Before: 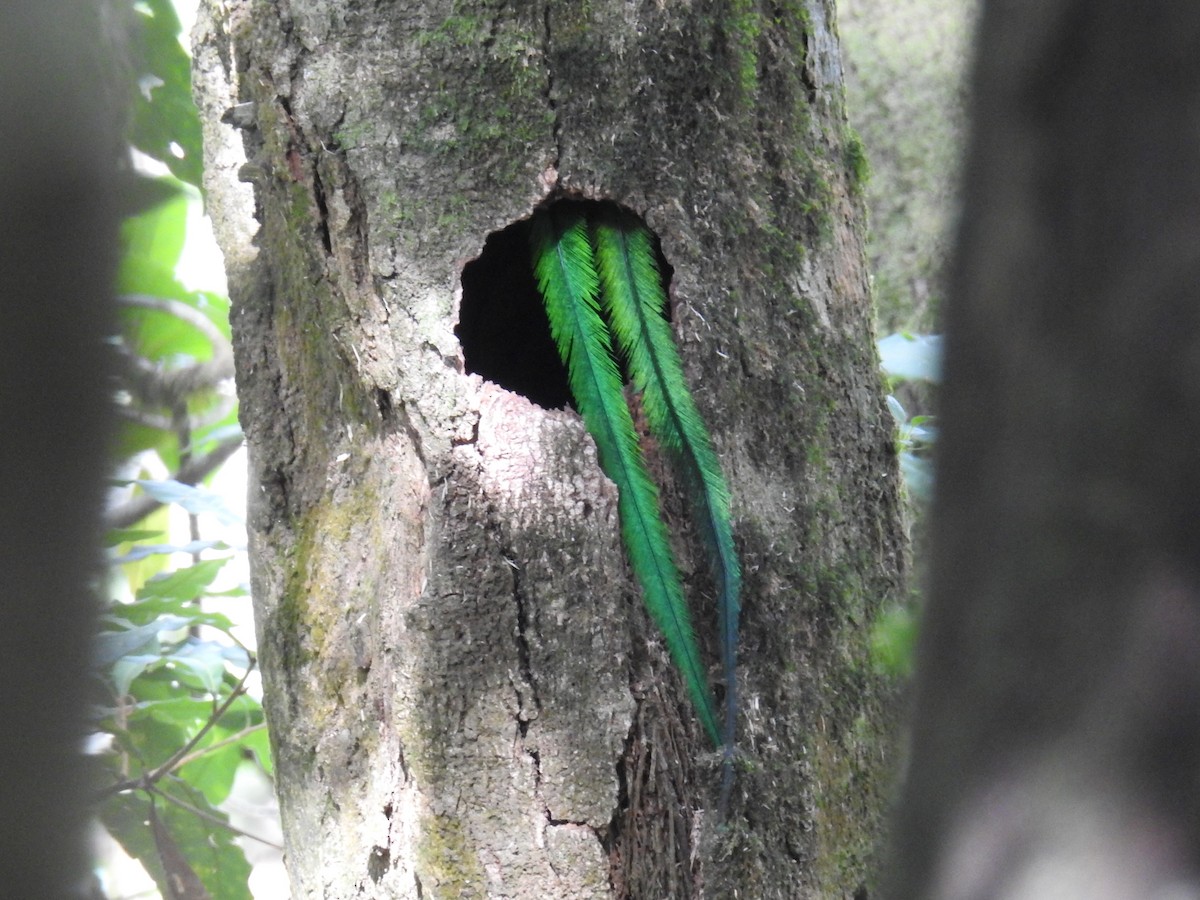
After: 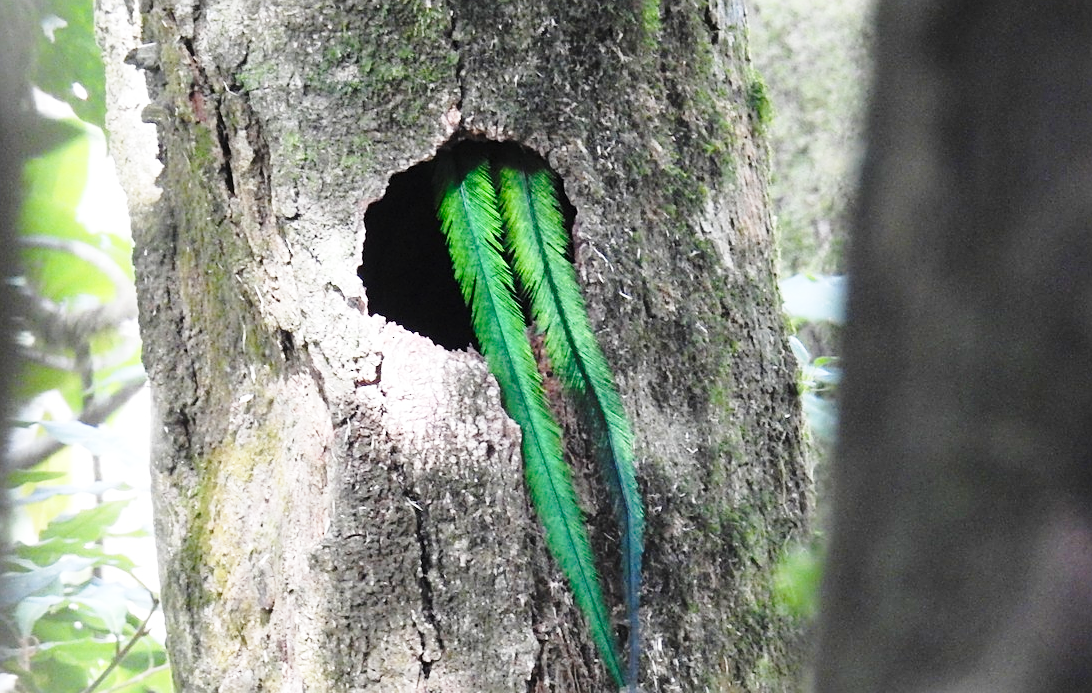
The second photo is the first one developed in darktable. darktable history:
crop: left 8.155%, top 6.611%, bottom 15.385%
sharpen: on, module defaults
exposure: compensate highlight preservation false
base curve: curves: ch0 [(0, 0) (0.028, 0.03) (0.121, 0.232) (0.46, 0.748) (0.859, 0.968) (1, 1)], preserve colors none
